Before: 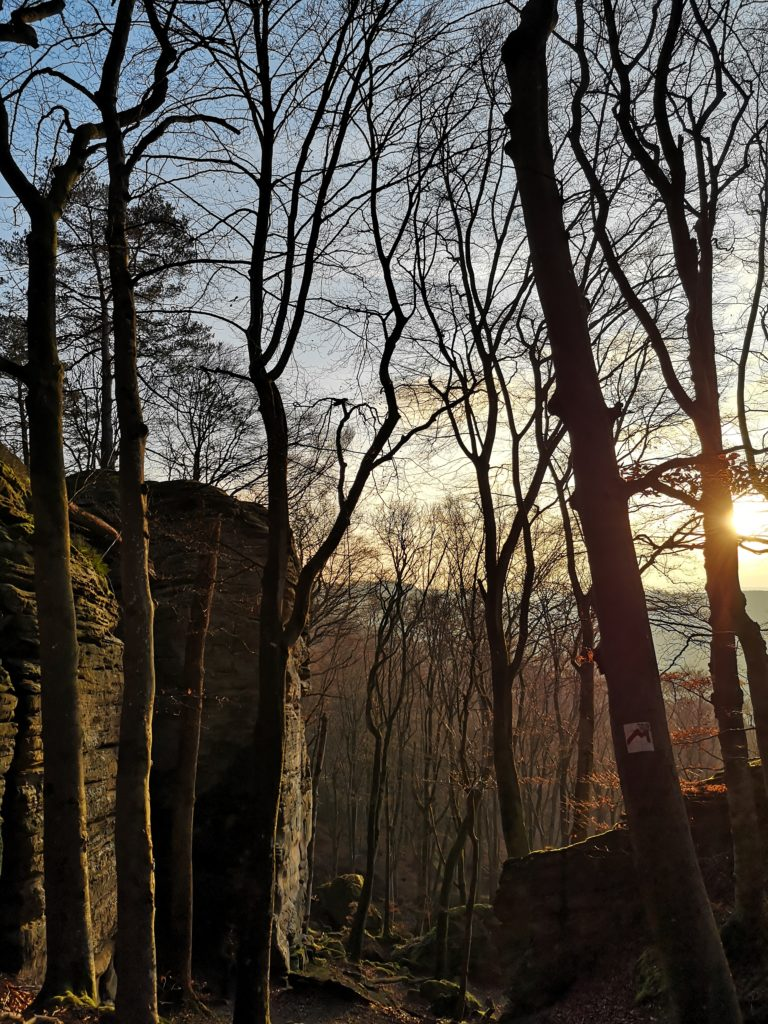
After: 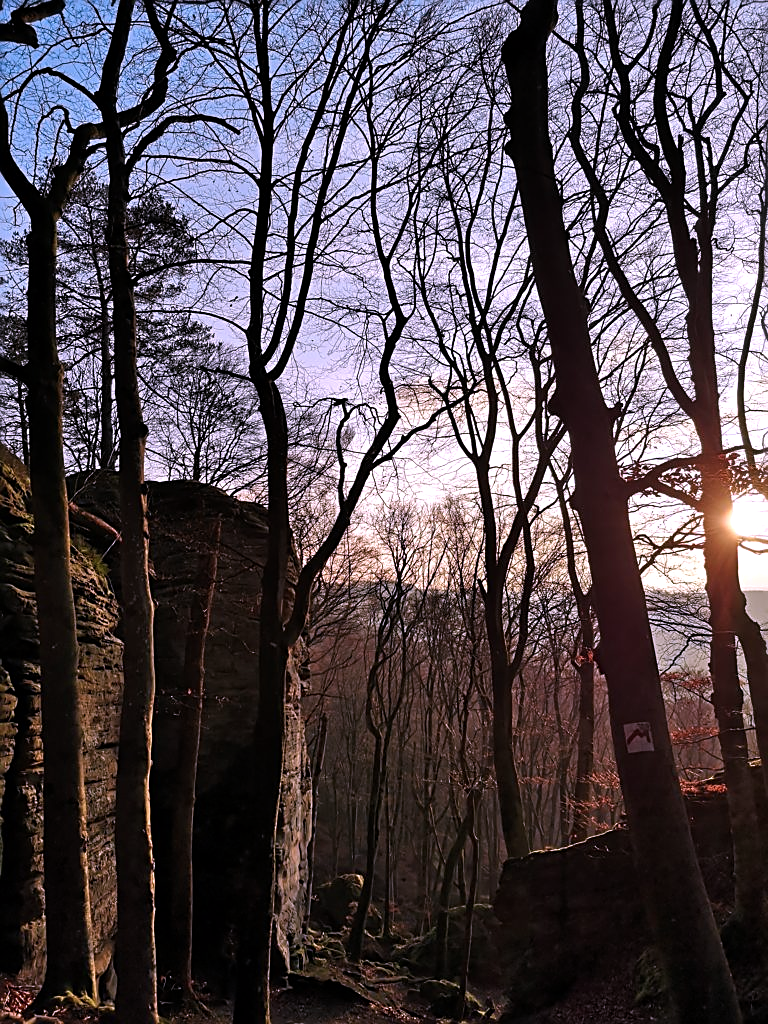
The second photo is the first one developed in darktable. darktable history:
color correction: highlights a* 15.03, highlights b* -25.07
color balance: contrast 10%
sharpen: on, module defaults
